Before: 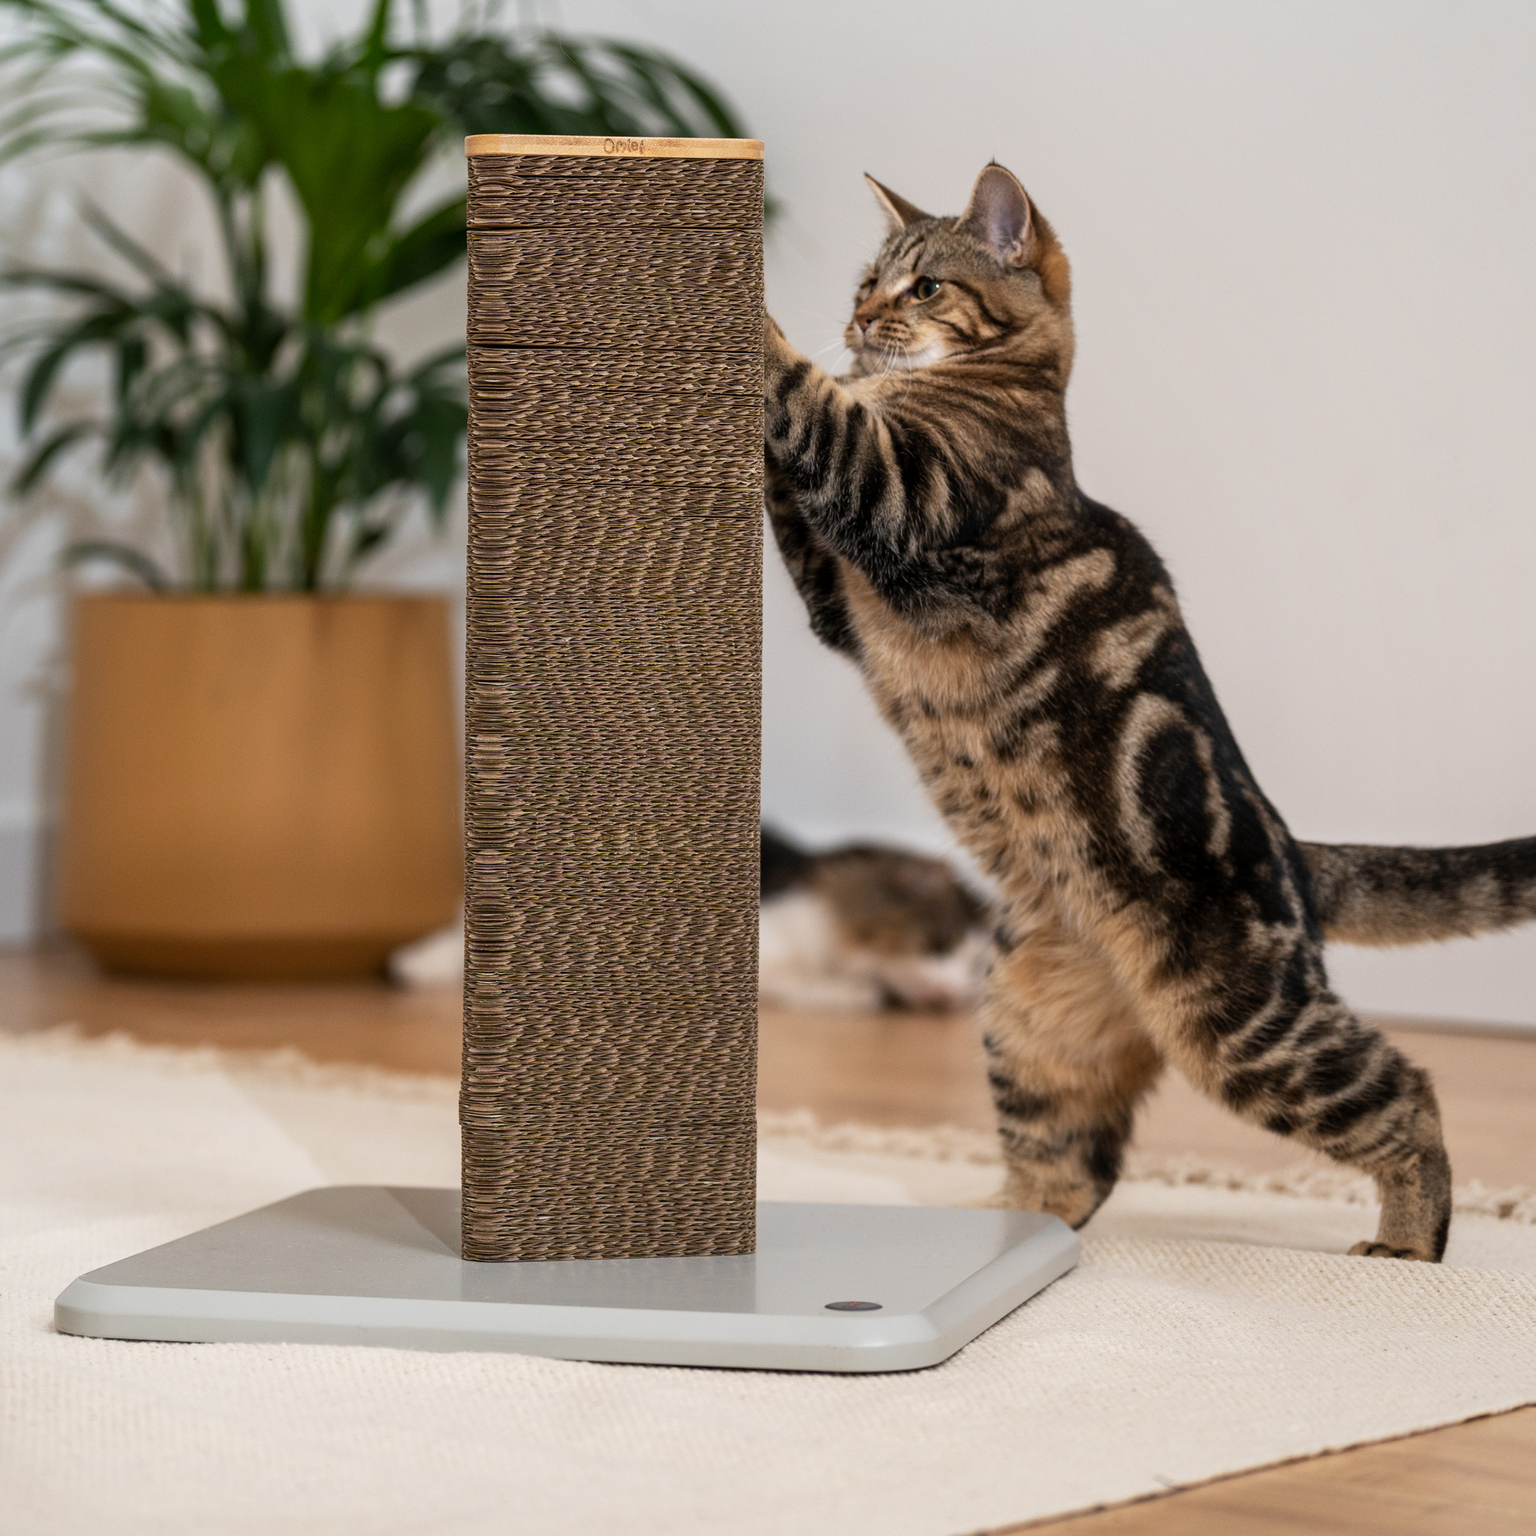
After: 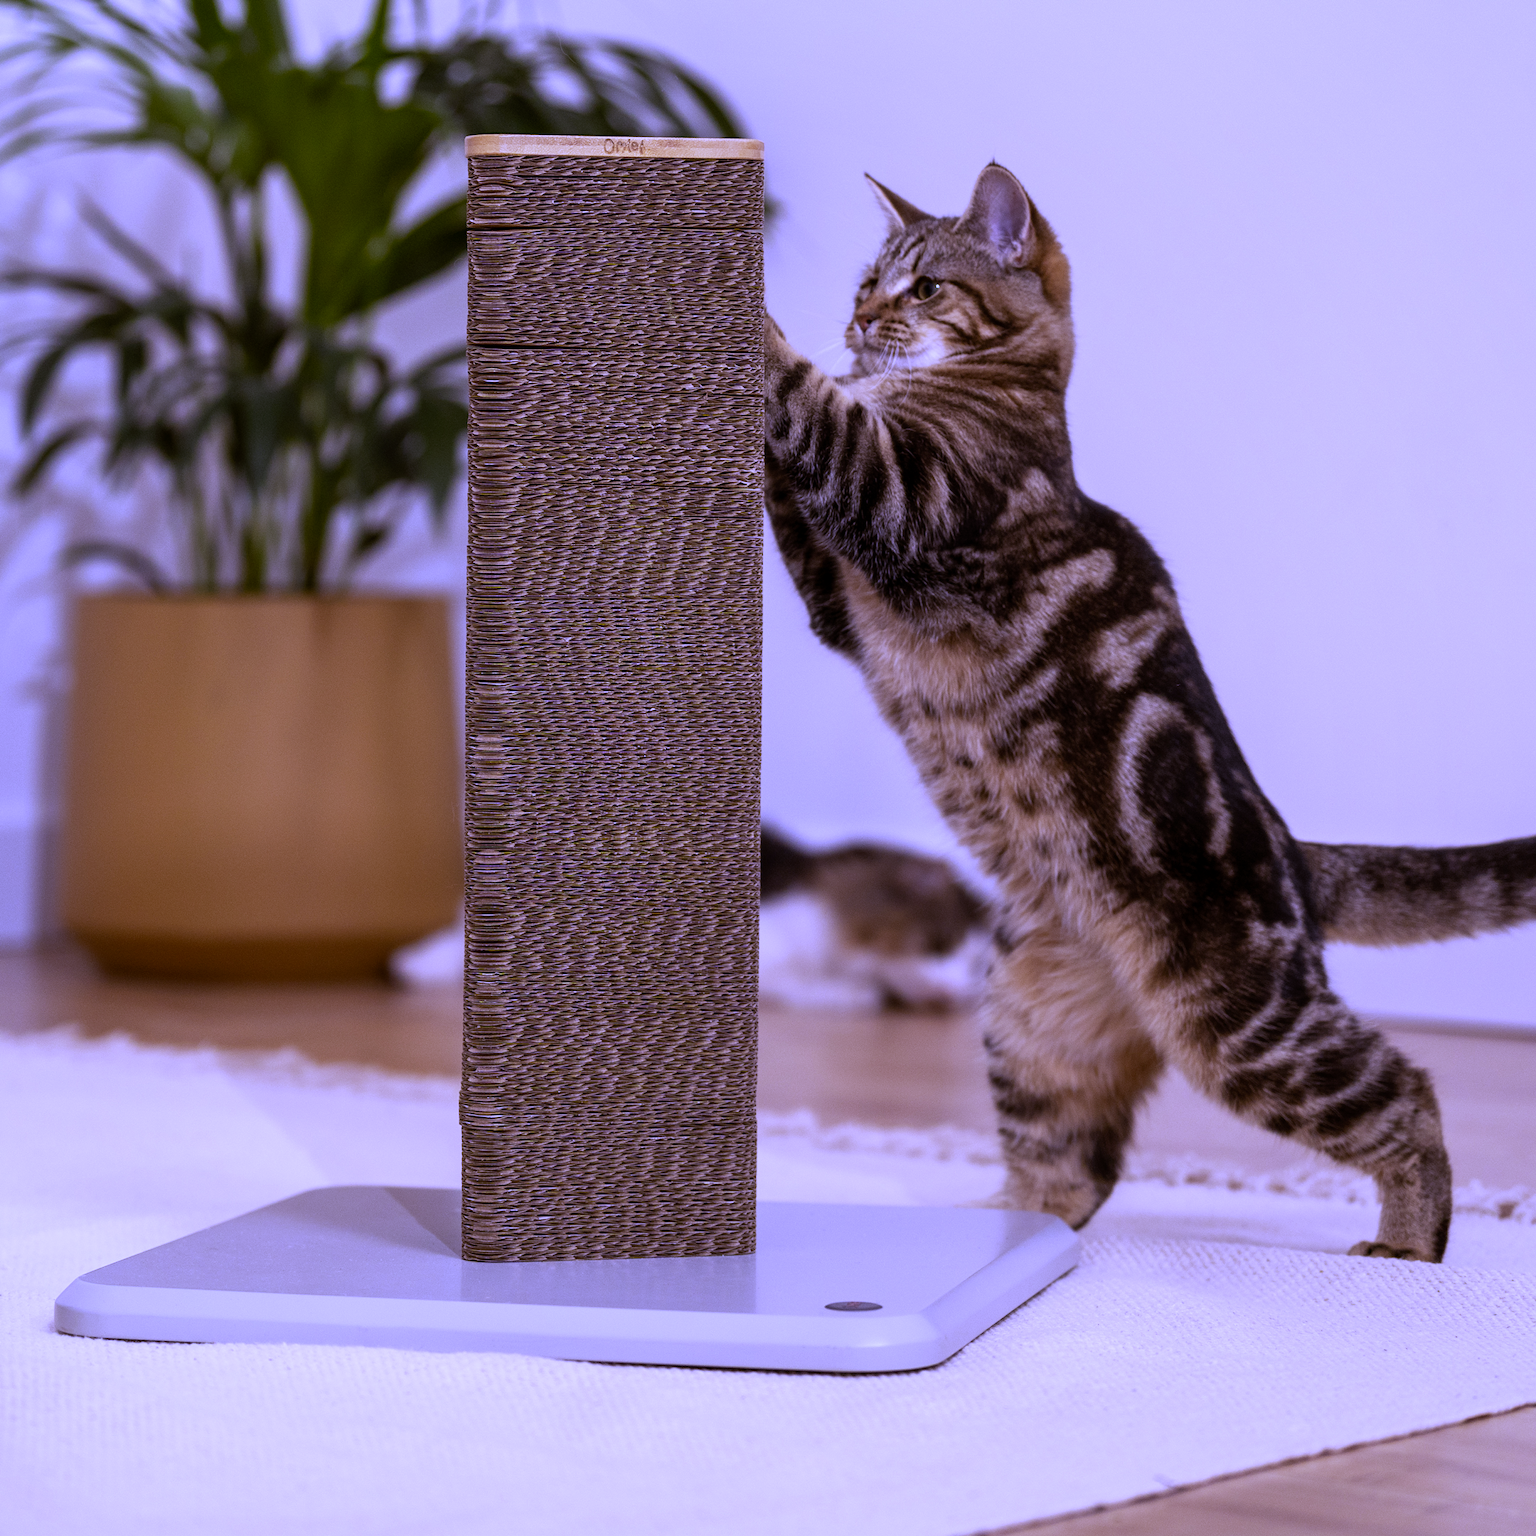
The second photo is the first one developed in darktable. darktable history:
color correction: highlights a* 14.52, highlights b* 4.84
rgb levels: mode RGB, independent channels, levels [[0, 0.5, 1], [0, 0.521, 1], [0, 0.536, 1]]
white balance: red 0.766, blue 1.537
